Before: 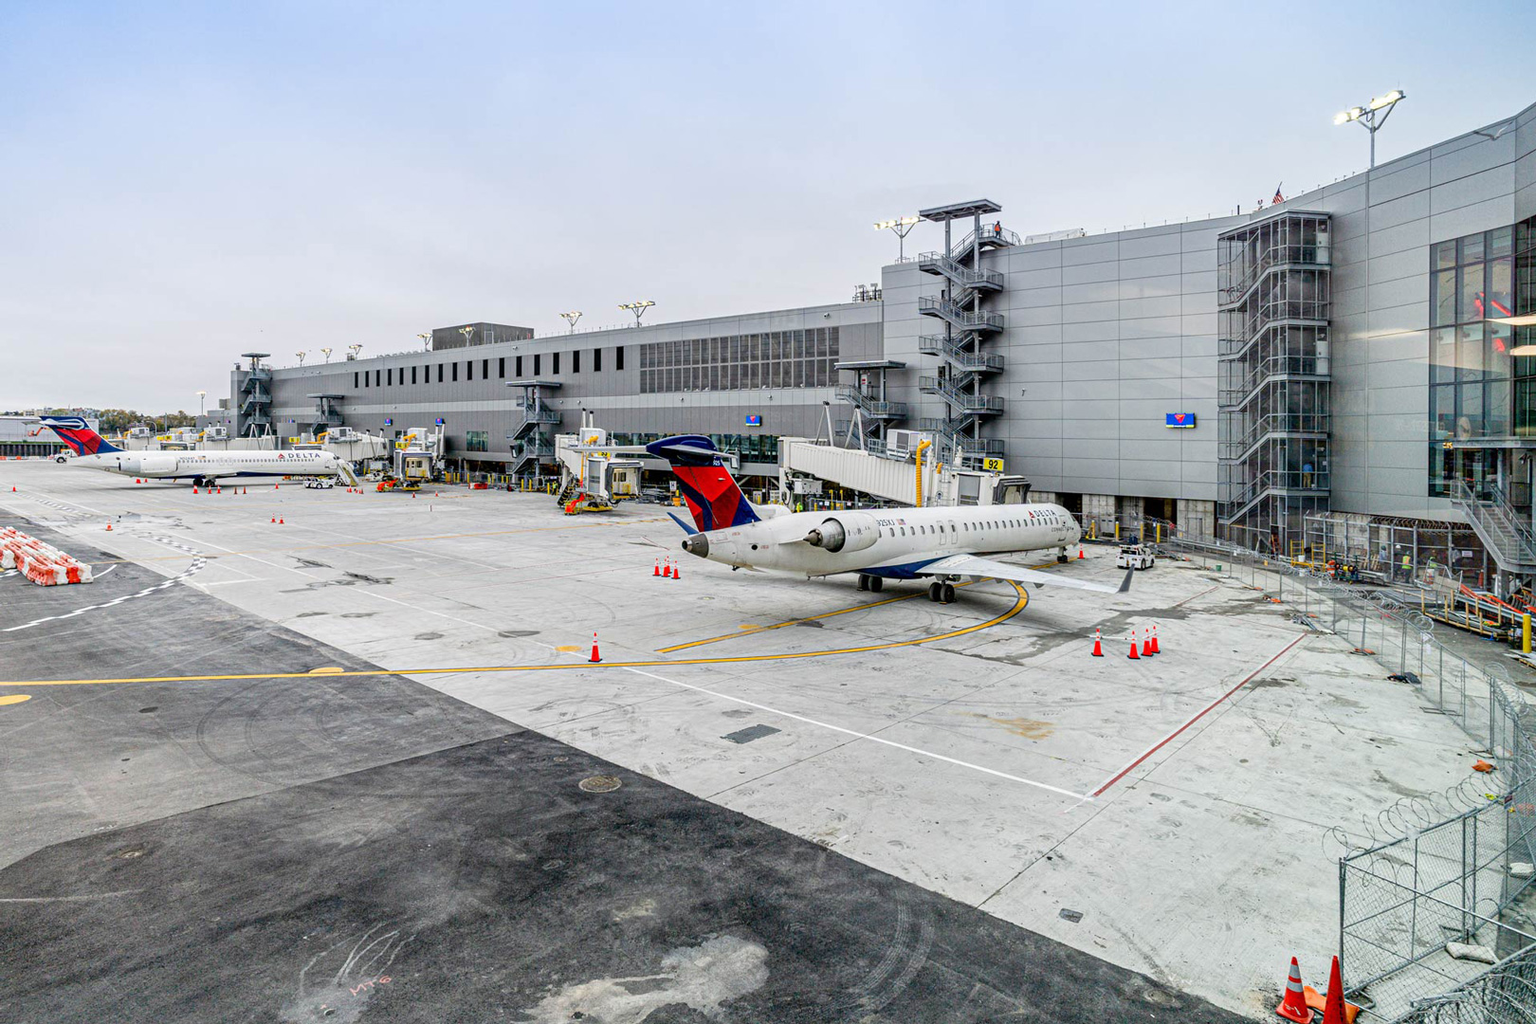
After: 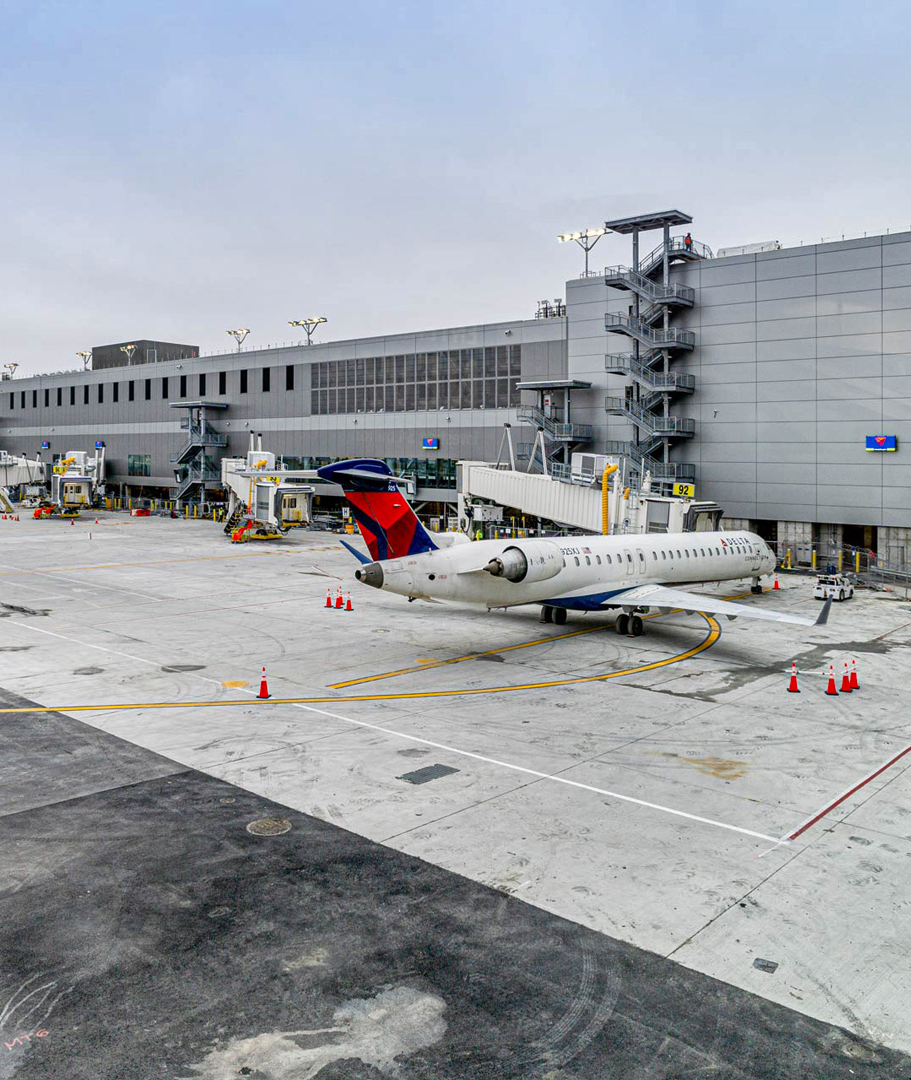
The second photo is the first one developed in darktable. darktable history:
crop and rotate: left 22.516%, right 21.234%
shadows and highlights: soften with gaussian
